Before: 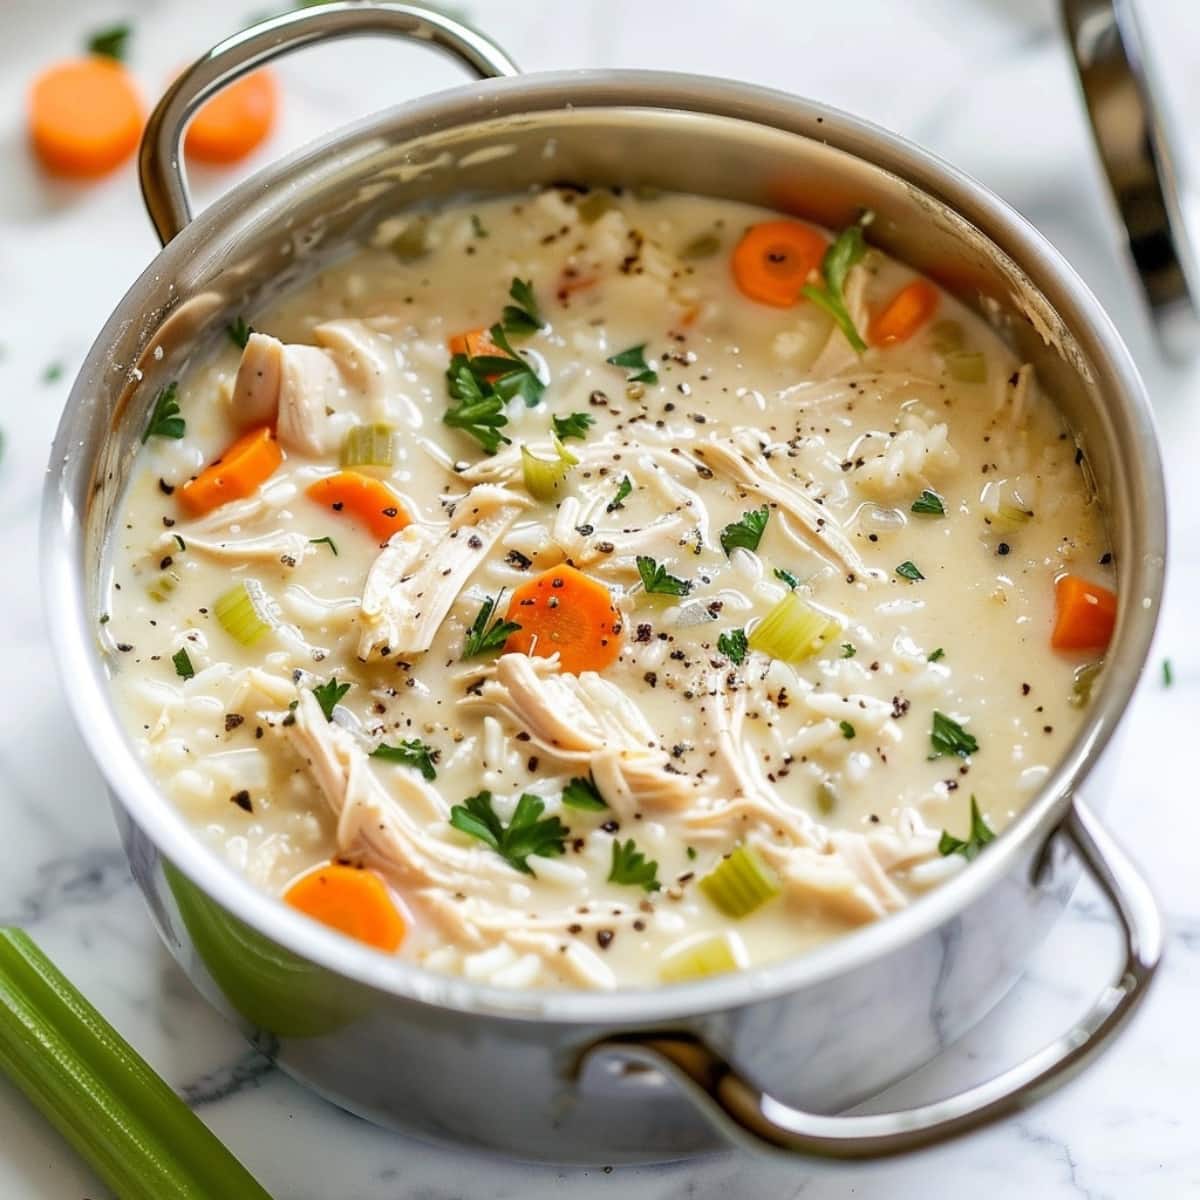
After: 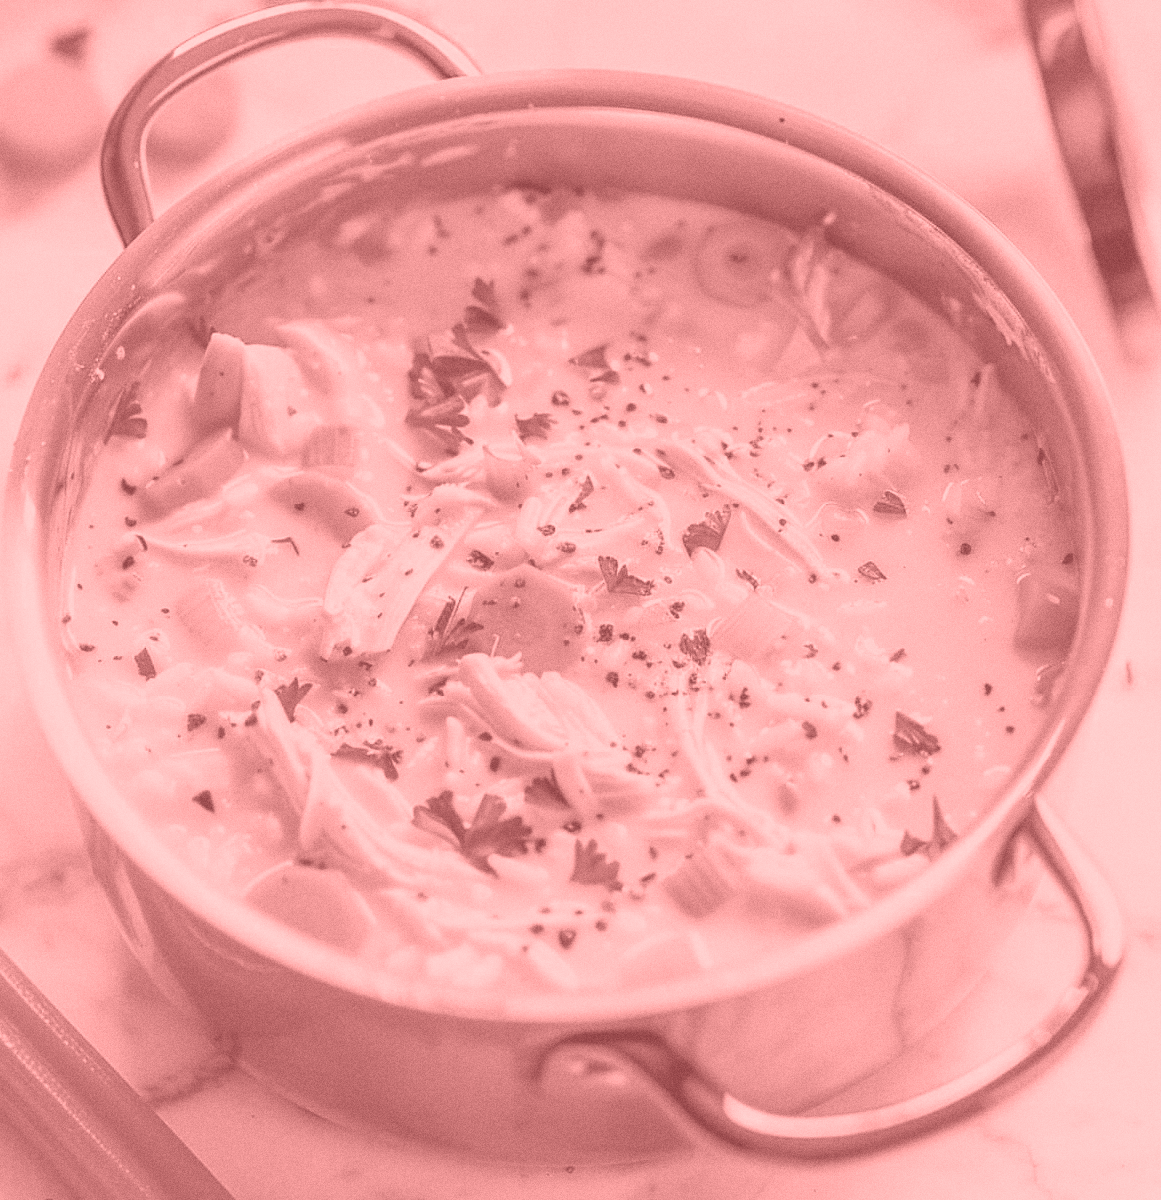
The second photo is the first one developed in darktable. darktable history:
exposure: compensate highlight preservation false
color zones: curves: ch0 [(0.25, 0.5) (0.463, 0.627) (0.484, 0.637) (0.75, 0.5)]
contrast brightness saturation: contrast 0.08, saturation 0.02
color balance rgb: linear chroma grading › global chroma 25%, perceptual saturation grading › global saturation 50%
grain: coarseness 0.09 ISO
colorize: saturation 51%, source mix 50.67%, lightness 50.67%
crop and rotate: left 3.238%
